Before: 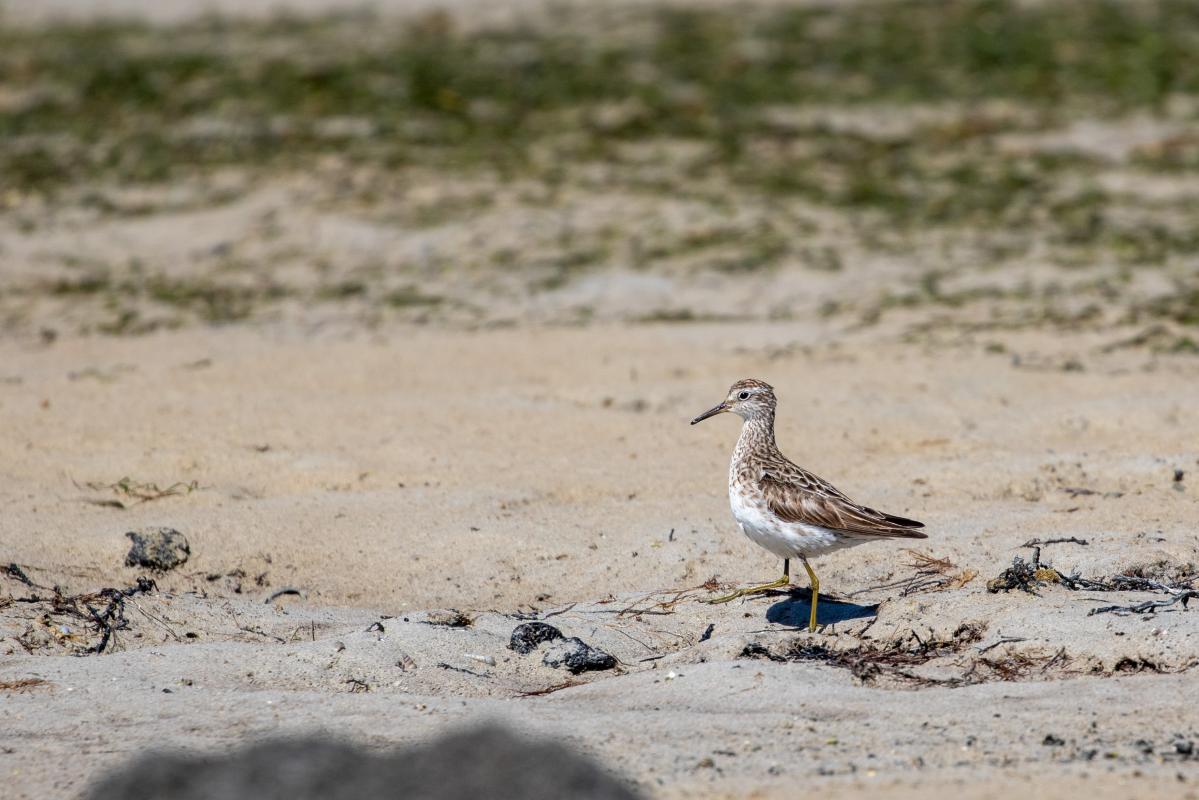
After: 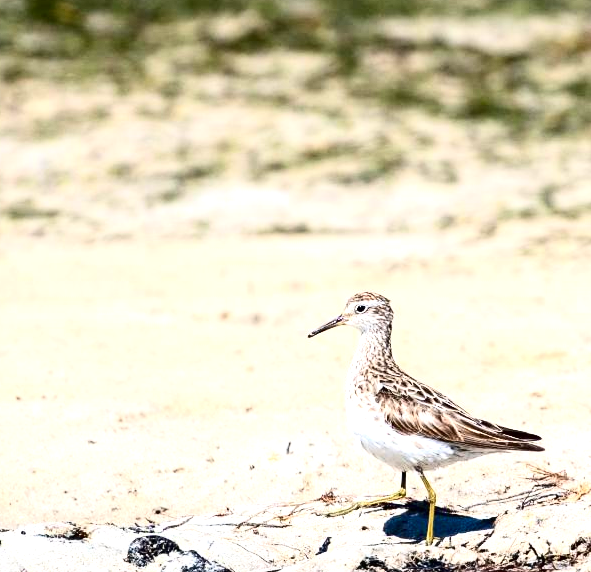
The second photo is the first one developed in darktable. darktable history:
exposure: black level correction 0, exposure 1.2 EV, compensate highlight preservation false
crop: left 32.026%, top 10.988%, right 18.624%, bottom 17.41%
contrast brightness saturation: contrast 0.299
